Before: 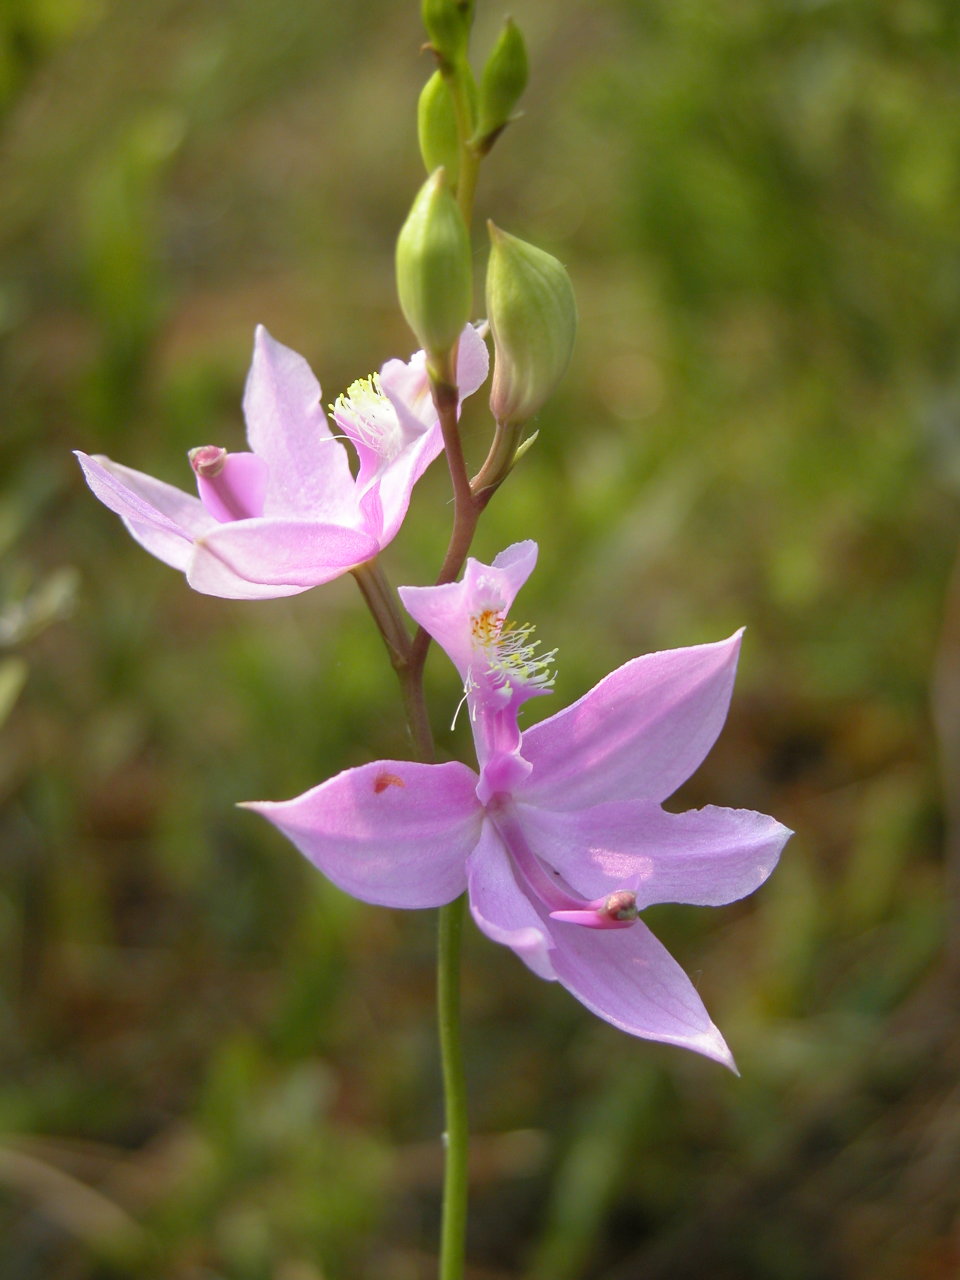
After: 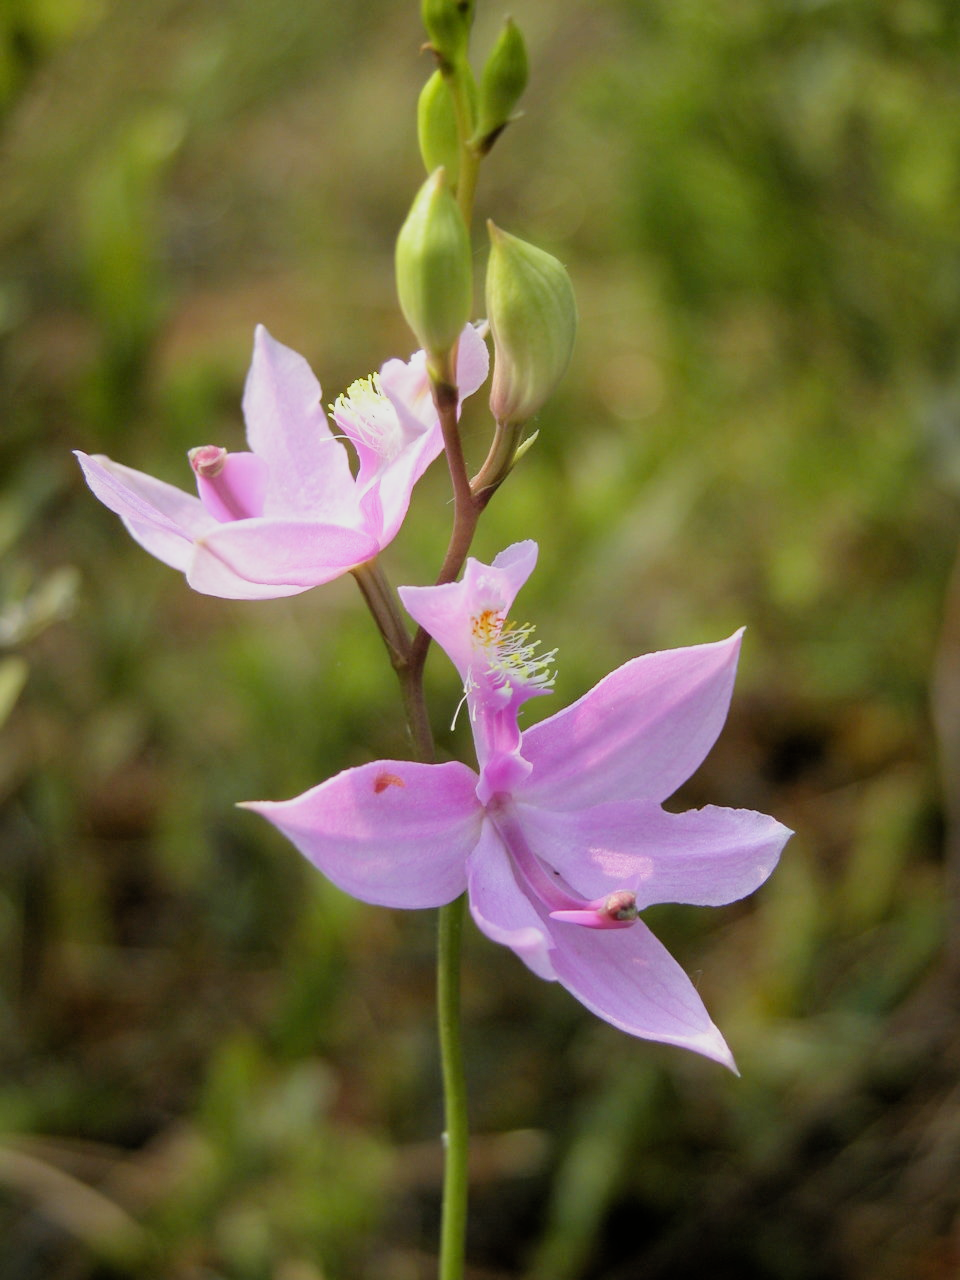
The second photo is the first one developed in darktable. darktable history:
filmic rgb: black relative exposure -5.02 EV, white relative exposure 3.96 EV, hardness 2.89, contrast 1.187
exposure: exposure 0.2 EV, compensate exposure bias true, compensate highlight preservation false
